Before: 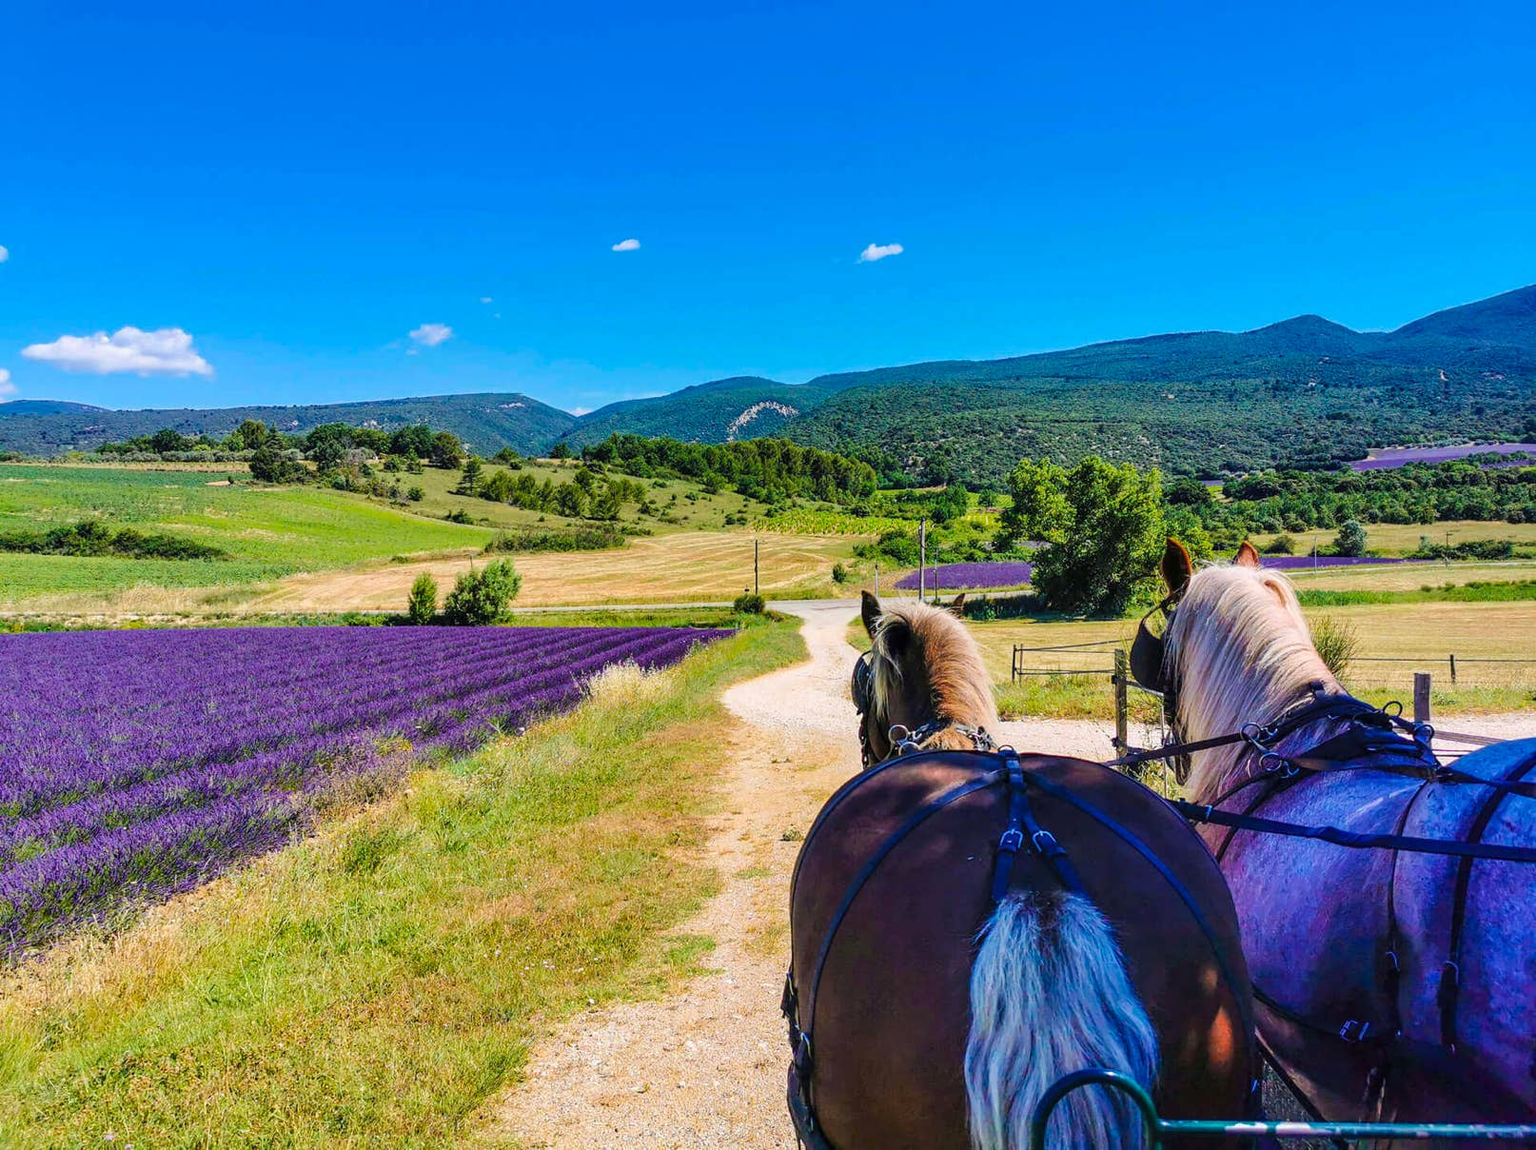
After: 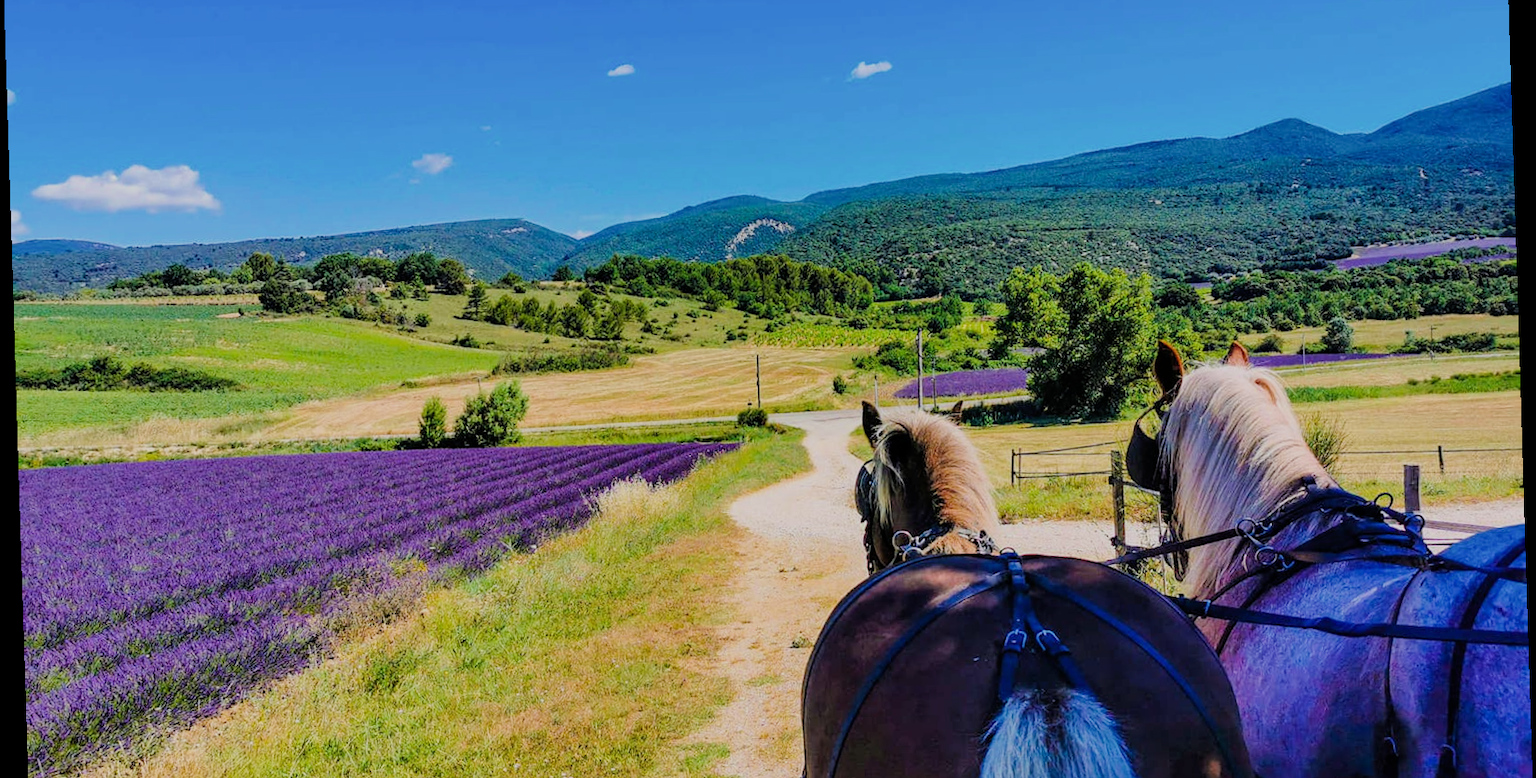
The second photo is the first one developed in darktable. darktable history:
crop: top 16.727%, bottom 16.727%
exposure: compensate highlight preservation false
rotate and perspective: rotation -1.77°, lens shift (horizontal) 0.004, automatic cropping off
filmic rgb: black relative exposure -7.65 EV, white relative exposure 4.56 EV, hardness 3.61
